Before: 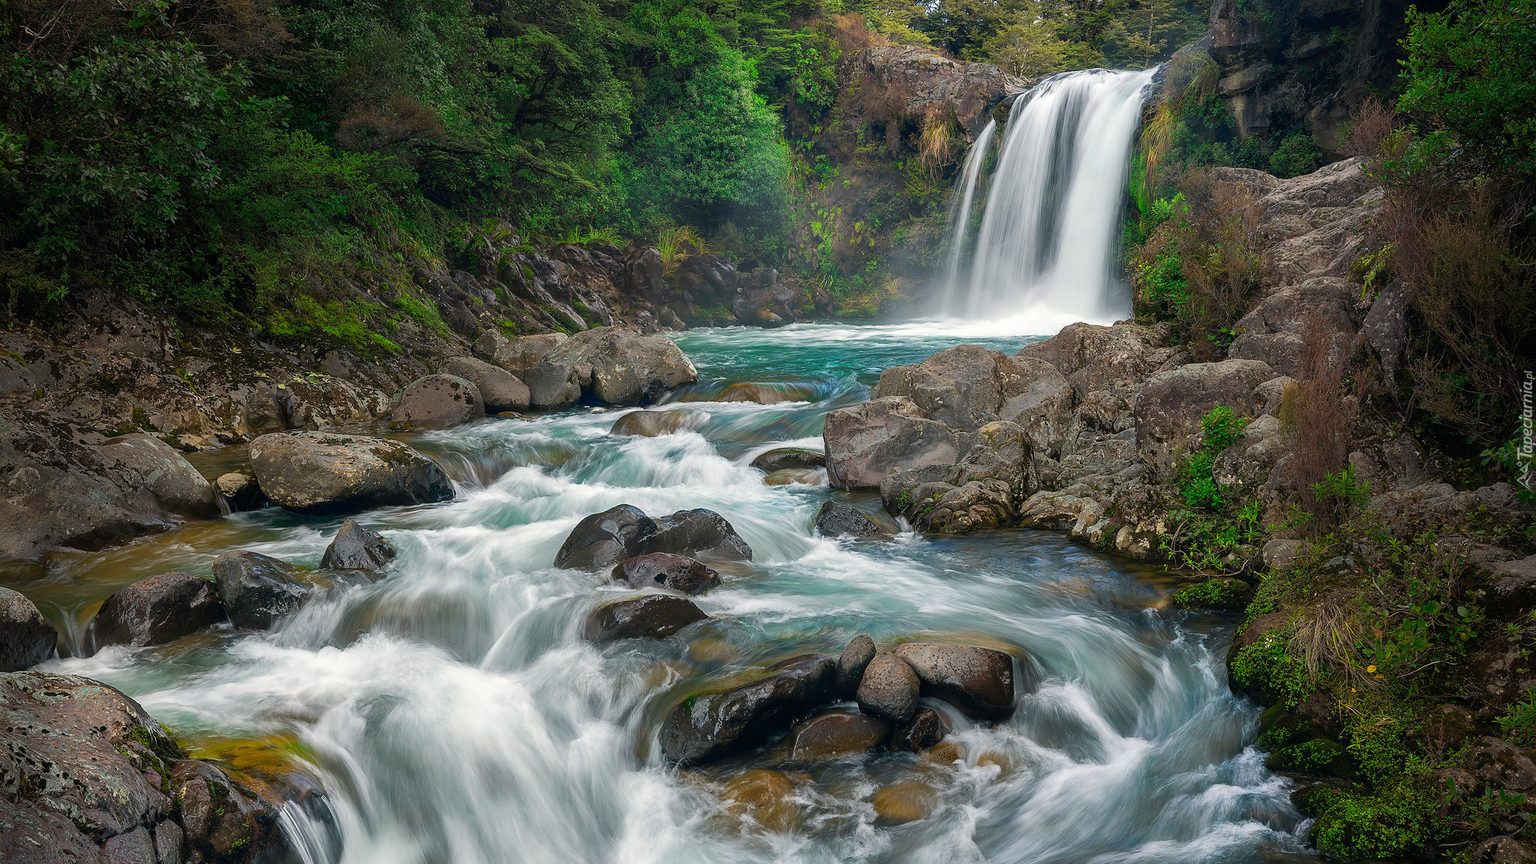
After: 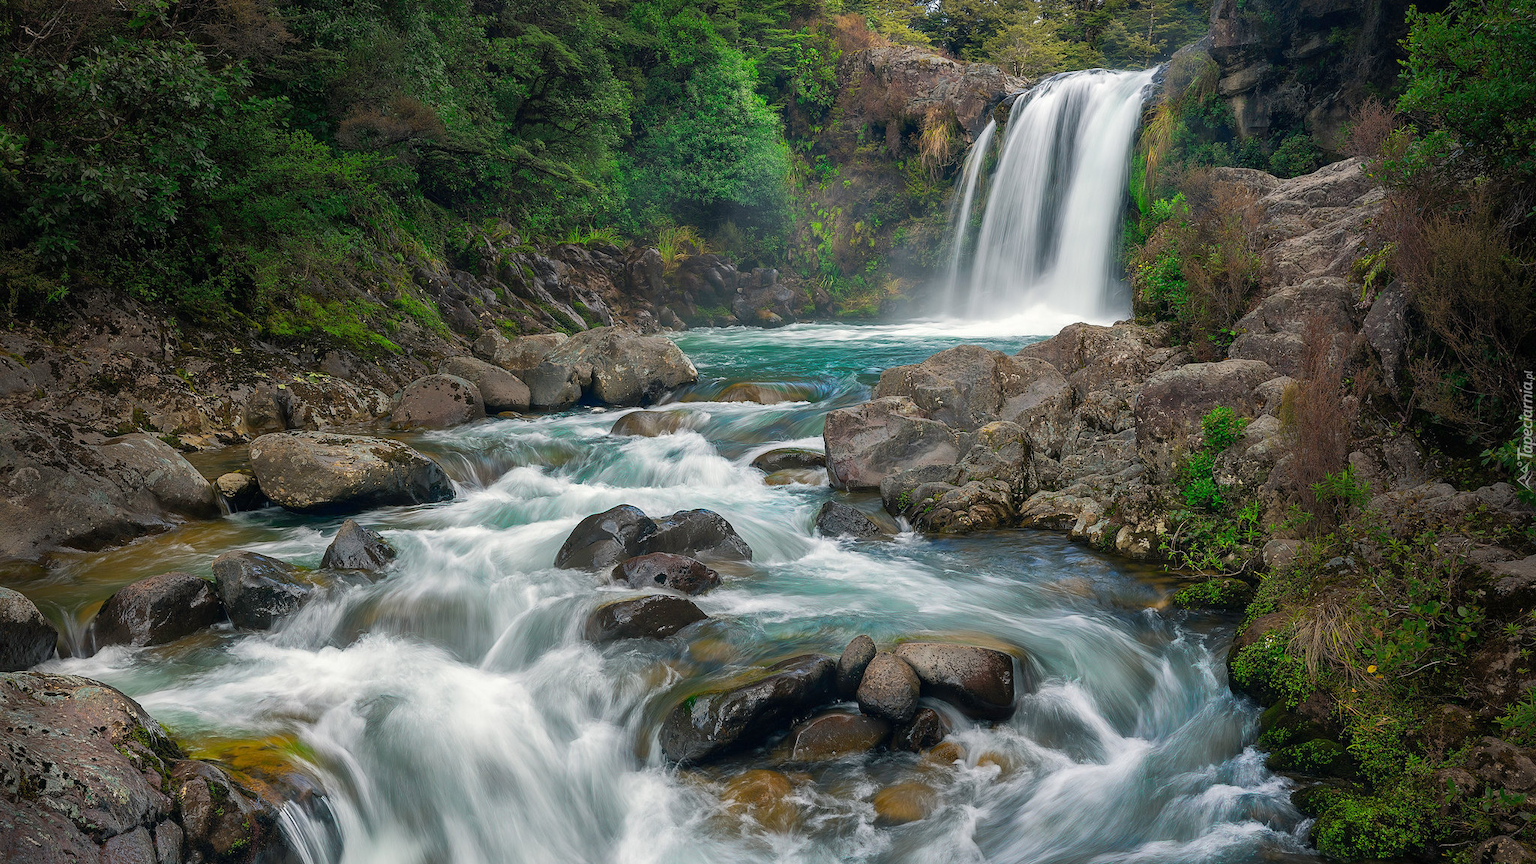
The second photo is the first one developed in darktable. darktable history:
shadows and highlights: shadows 24.84, highlights -25.78
